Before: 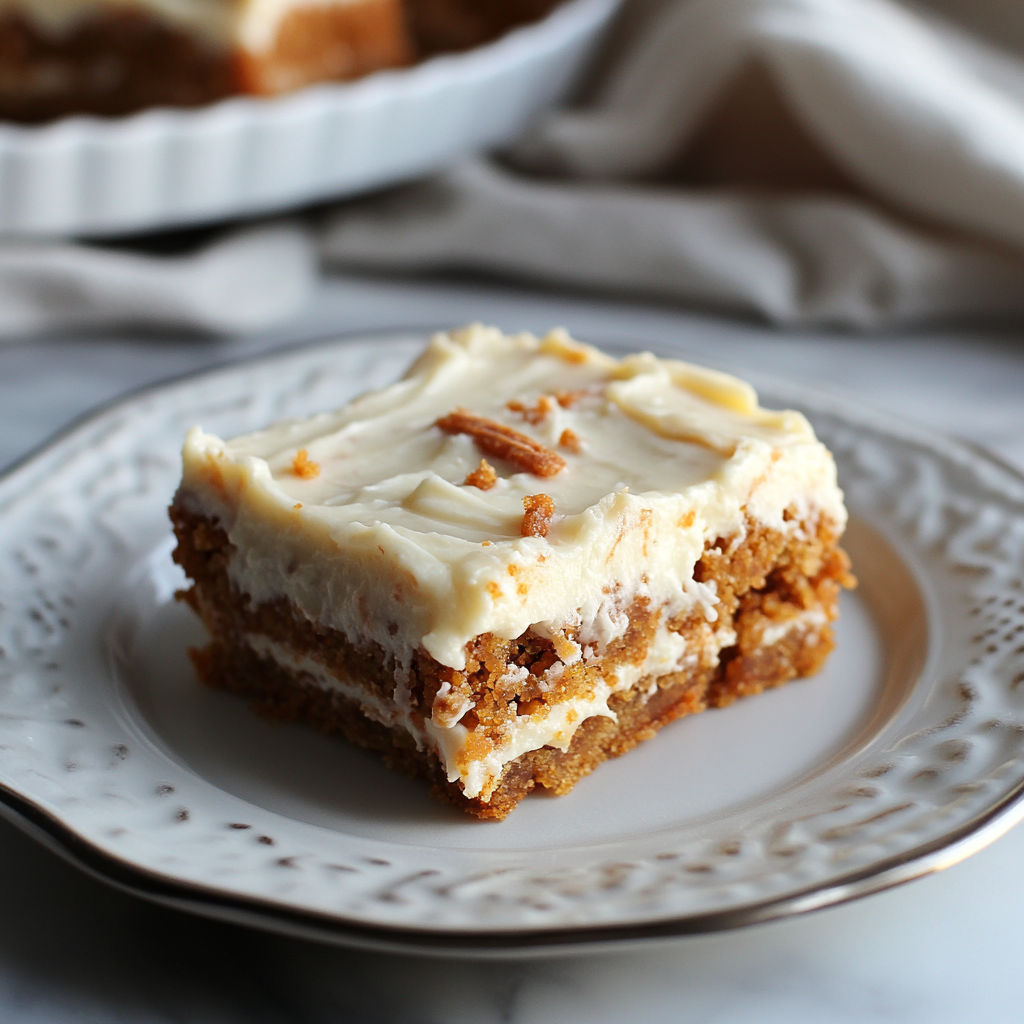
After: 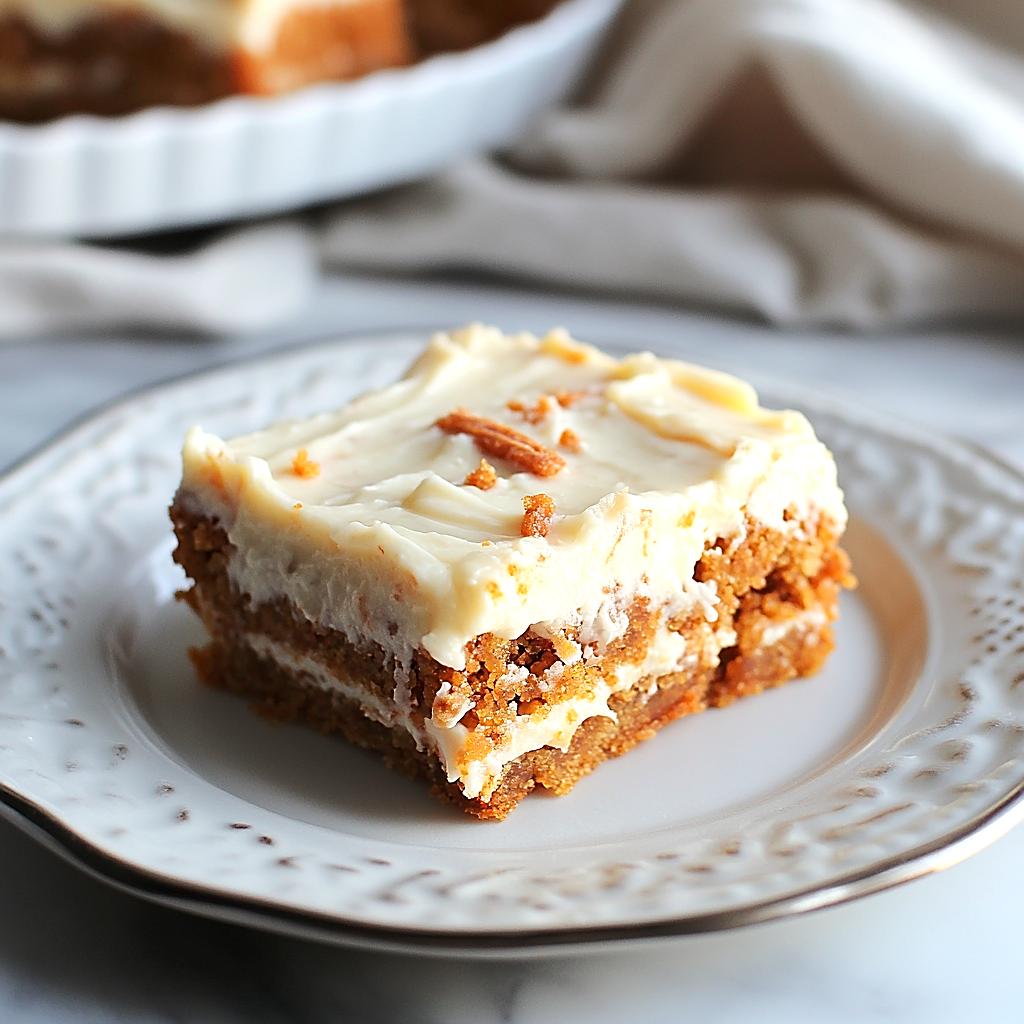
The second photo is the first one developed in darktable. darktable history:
tone equalizer: -8 EV 0.984 EV, -7 EV 0.991 EV, -6 EV 0.99 EV, -5 EV 1.04 EV, -4 EV 1.01 EV, -3 EV 0.717 EV, -2 EV 0.504 EV, -1 EV 0.251 EV, edges refinement/feathering 500, mask exposure compensation -1.57 EV, preserve details no
sharpen: radius 1.407, amount 1.247, threshold 0.606
